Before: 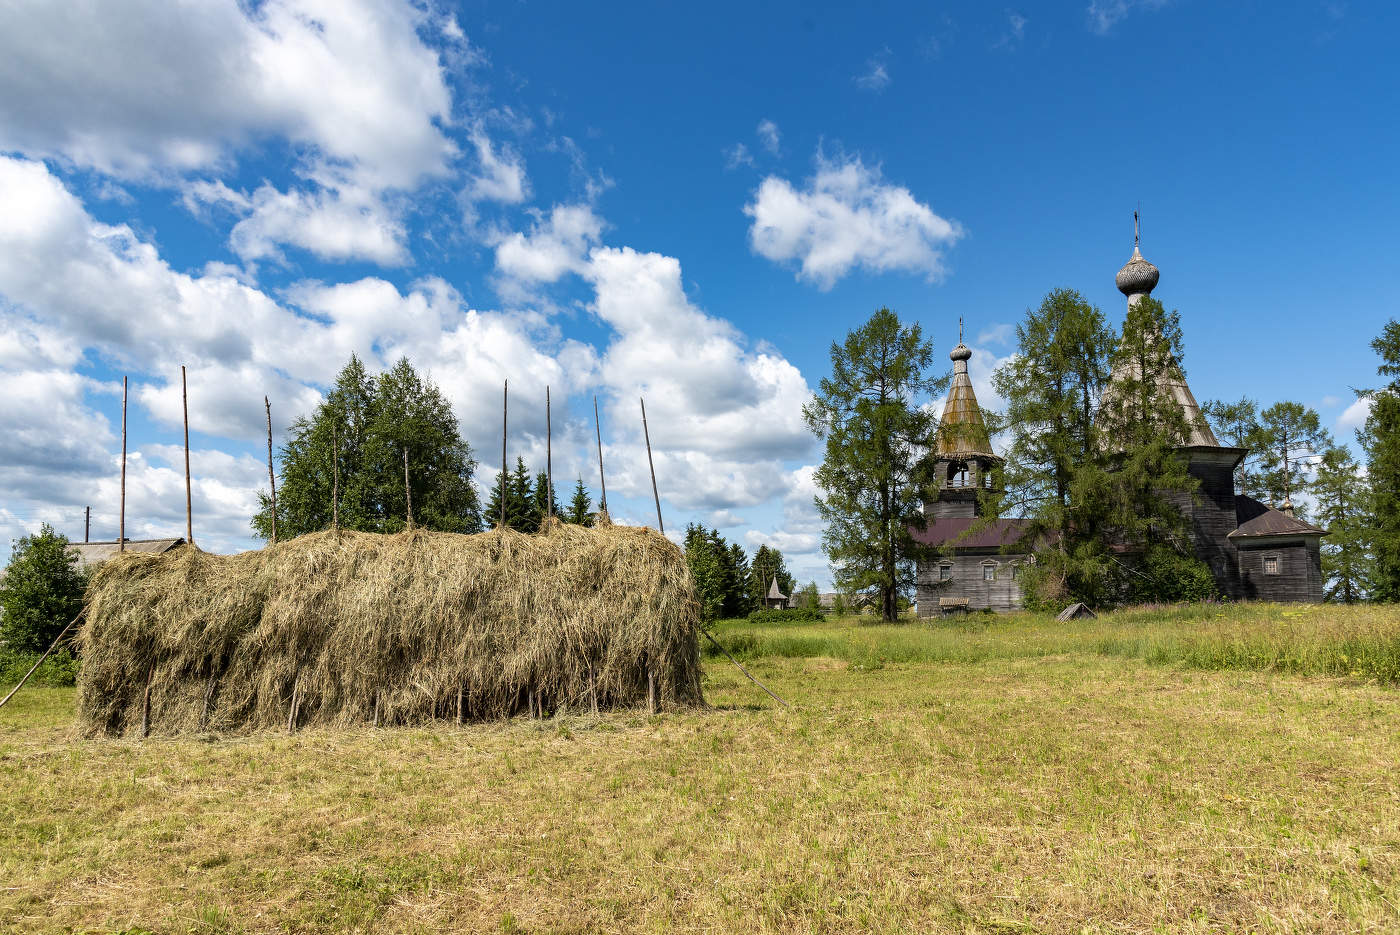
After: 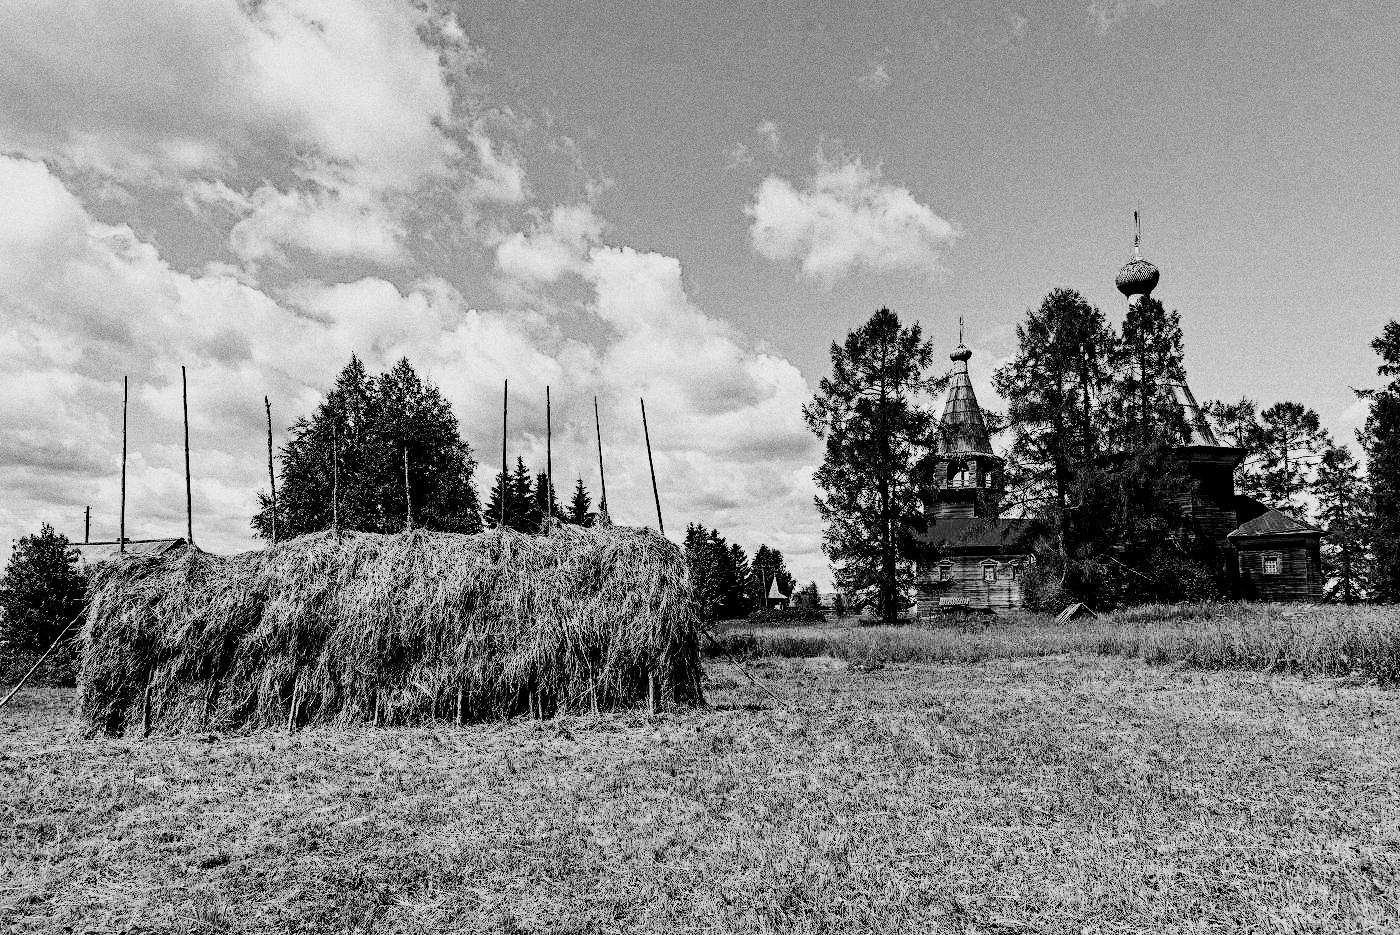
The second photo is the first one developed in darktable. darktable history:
contrast equalizer: octaves 7, y [[0.6 ×6], [0.55 ×6], [0 ×6], [0 ×6], [0 ×6]], mix 0.29
color calibration "B&W: ILFORD HP5+": output gray [0.253, 0.26, 0.487, 0], gray › normalize channels true, illuminant same as pipeline (D50), adaptation XYZ, x 0.346, y 0.359, gamut compression 0
color balance rgb: global offset › luminance -0.51%, perceptual saturation grading › global saturation 27.53%, perceptual saturation grading › highlights -25%, perceptual saturation grading › shadows 25%, perceptual brilliance grading › highlights 6.62%, perceptual brilliance grading › mid-tones 17.07%, perceptual brilliance grading › shadows -5.23%
diffuse or sharpen "sharpen demosaicing: AA filter": edge sensitivity 1, 1st order anisotropy 100%, 2nd order anisotropy 100%, 3rd order anisotropy 100%, 4th order anisotropy 100%, 1st order speed -25%, 2nd order speed -25%, 3rd order speed -25%, 4th order speed -25%
grain "silver grain": coarseness 0.09 ISO, strength 40%
haze removal: adaptive false
sigmoid: contrast 1.69, skew -0.23, preserve hue 0%, red attenuation 0.1, red rotation 0.035, green attenuation 0.1, green rotation -0.017, blue attenuation 0.15, blue rotation -0.052, base primaries Rec2020
exposure "magic lantern defaults": compensate highlight preservation false
